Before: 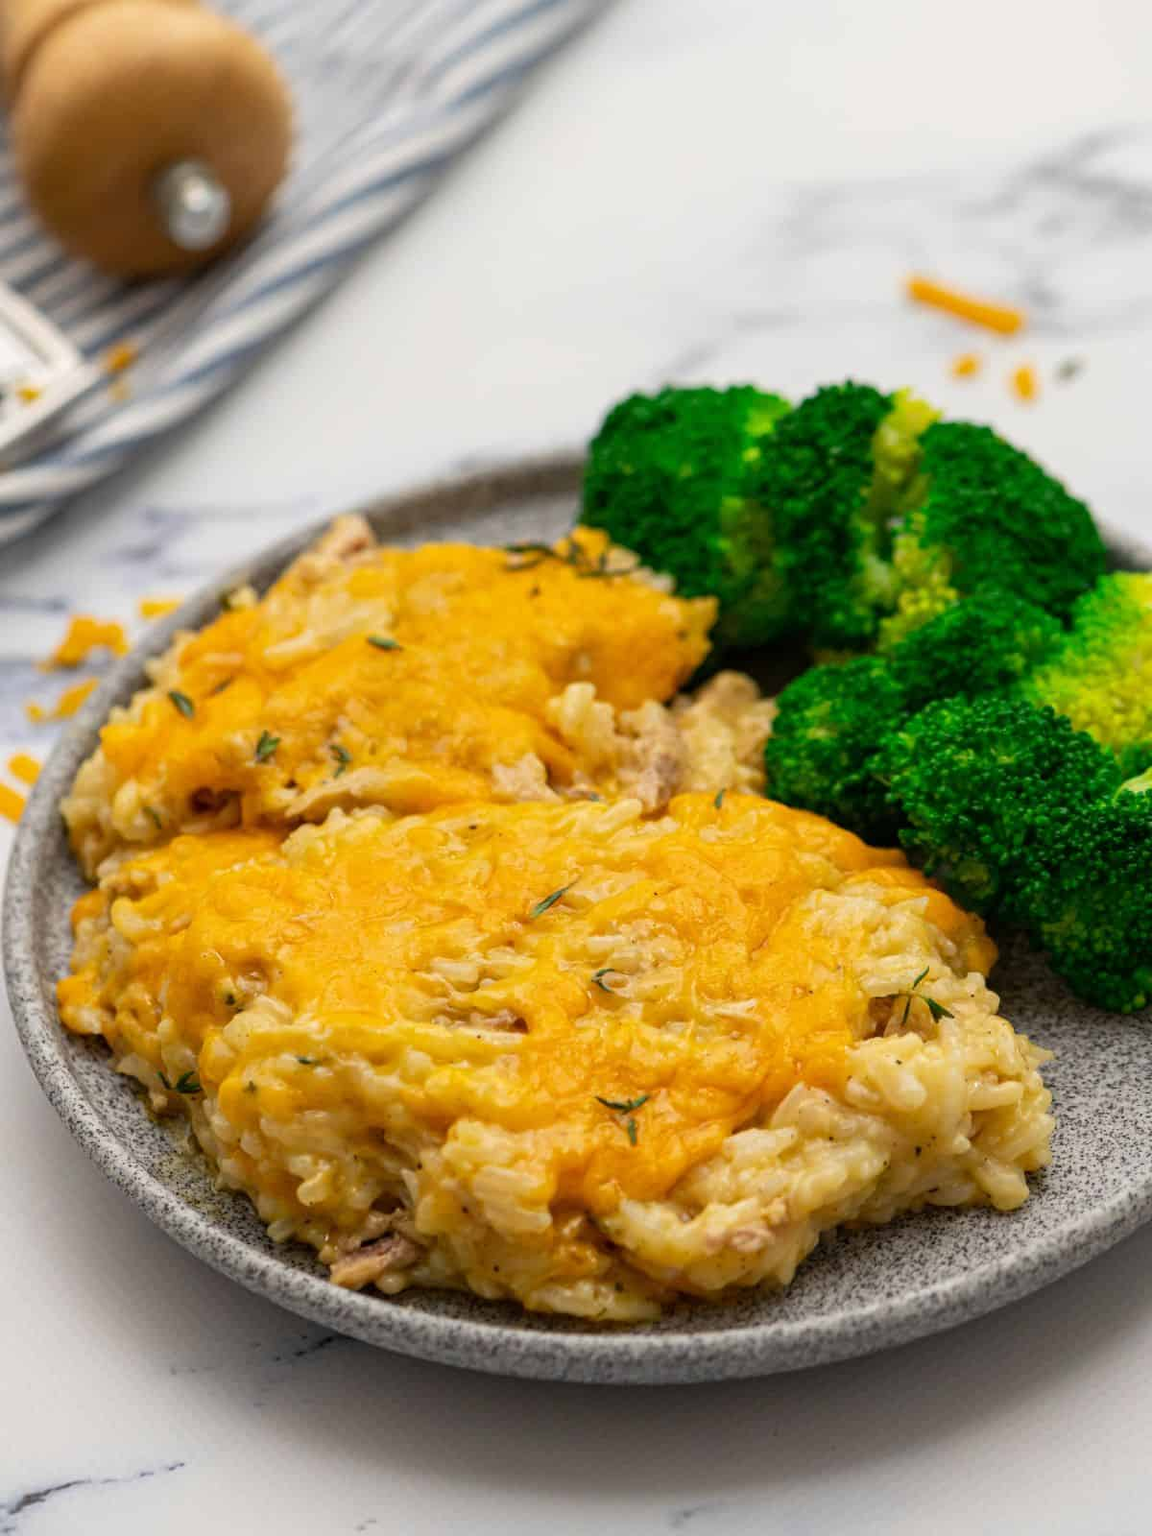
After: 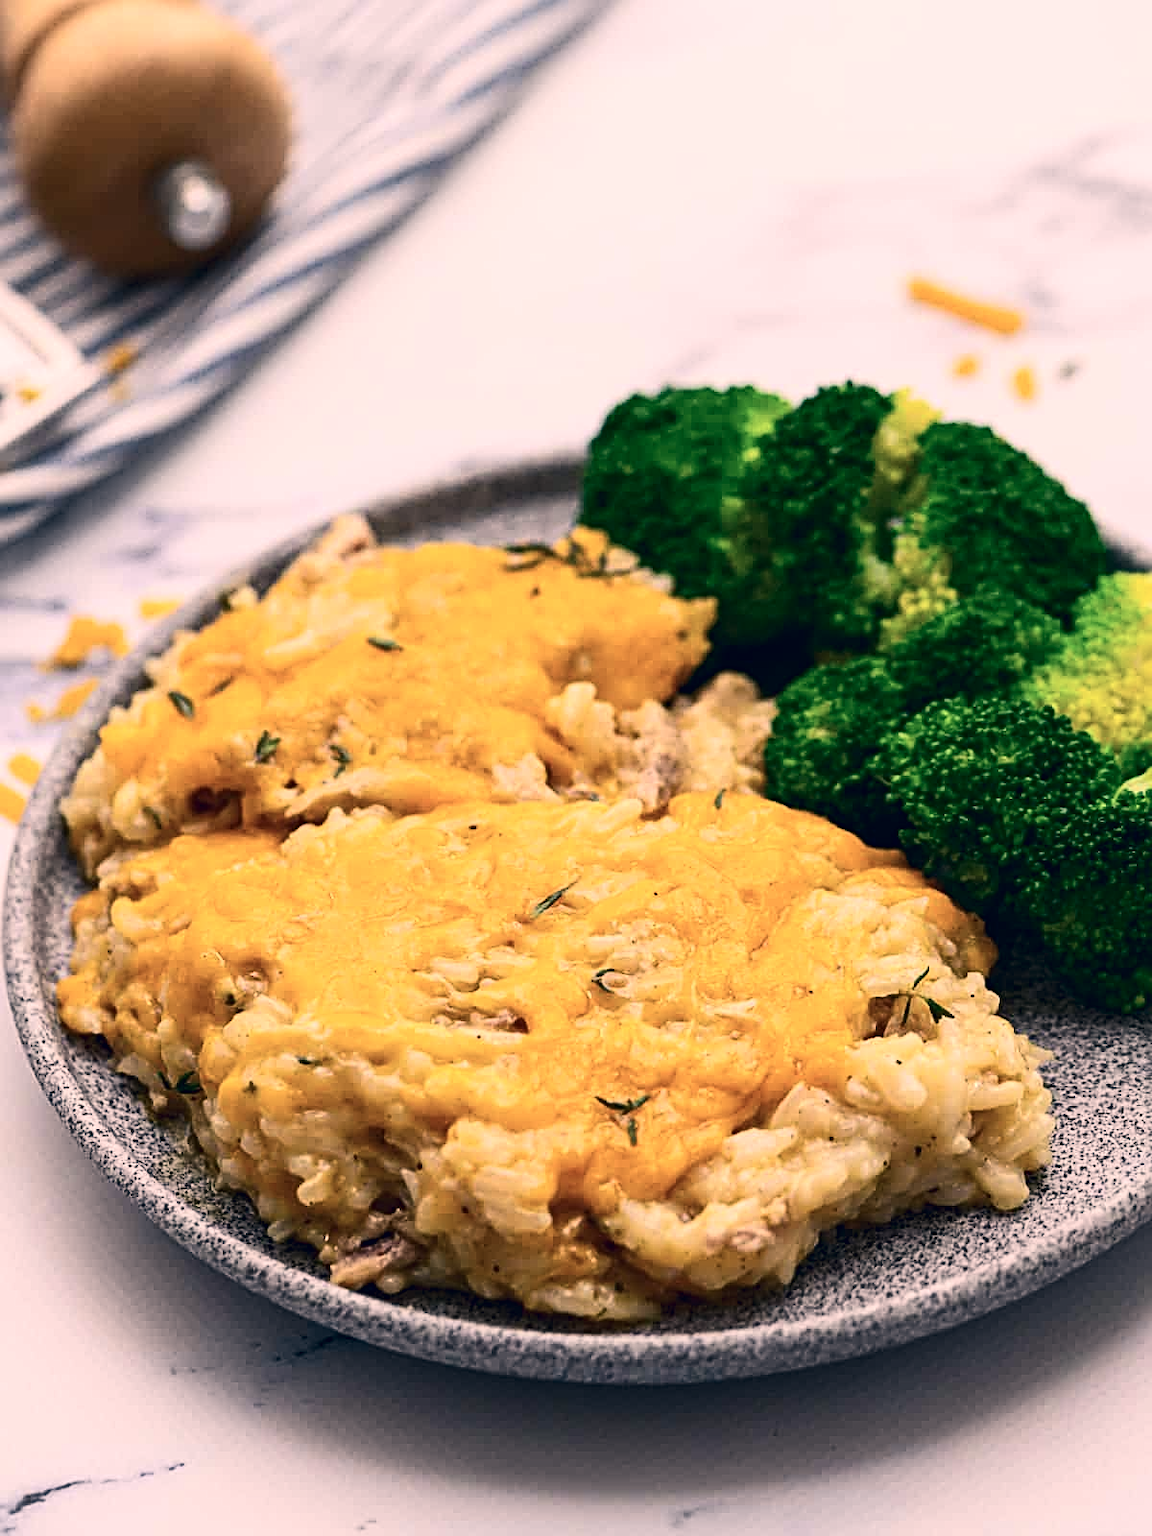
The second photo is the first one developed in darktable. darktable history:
sharpen: radius 2.708, amount 0.665
color correction: highlights a* 13.8, highlights b* 5.89, shadows a* -5.5, shadows b* -15.45, saturation 0.837
contrast brightness saturation: contrast 0.283
